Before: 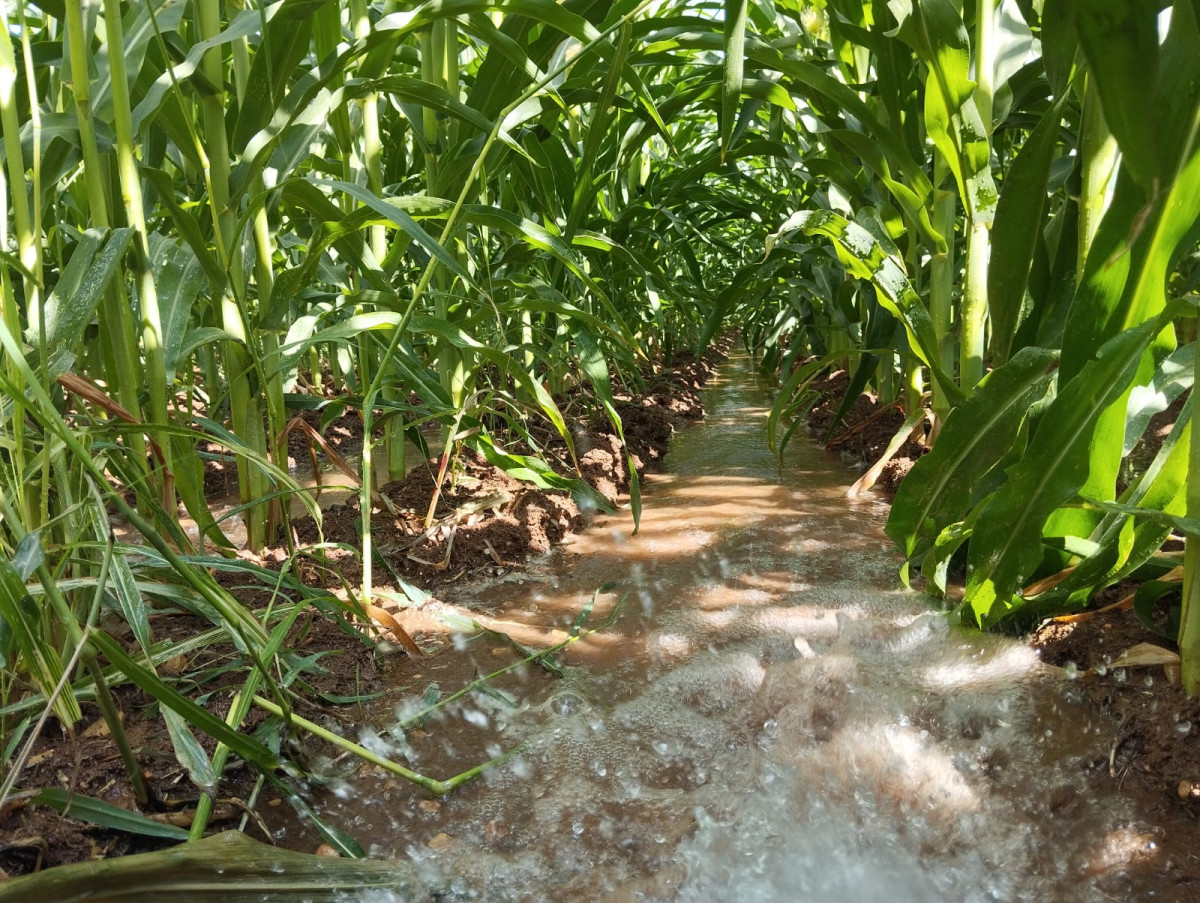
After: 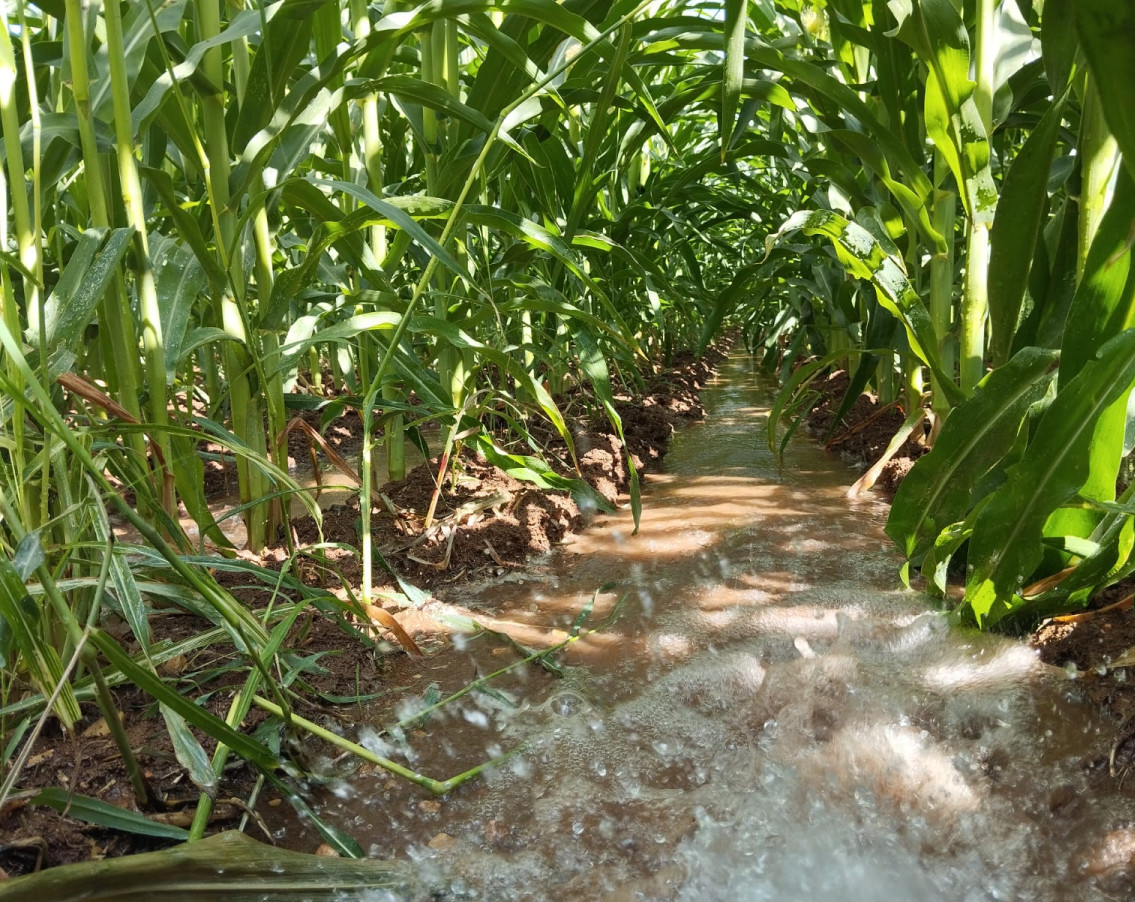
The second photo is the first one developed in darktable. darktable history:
crop and rotate: left 0%, right 5.34%
